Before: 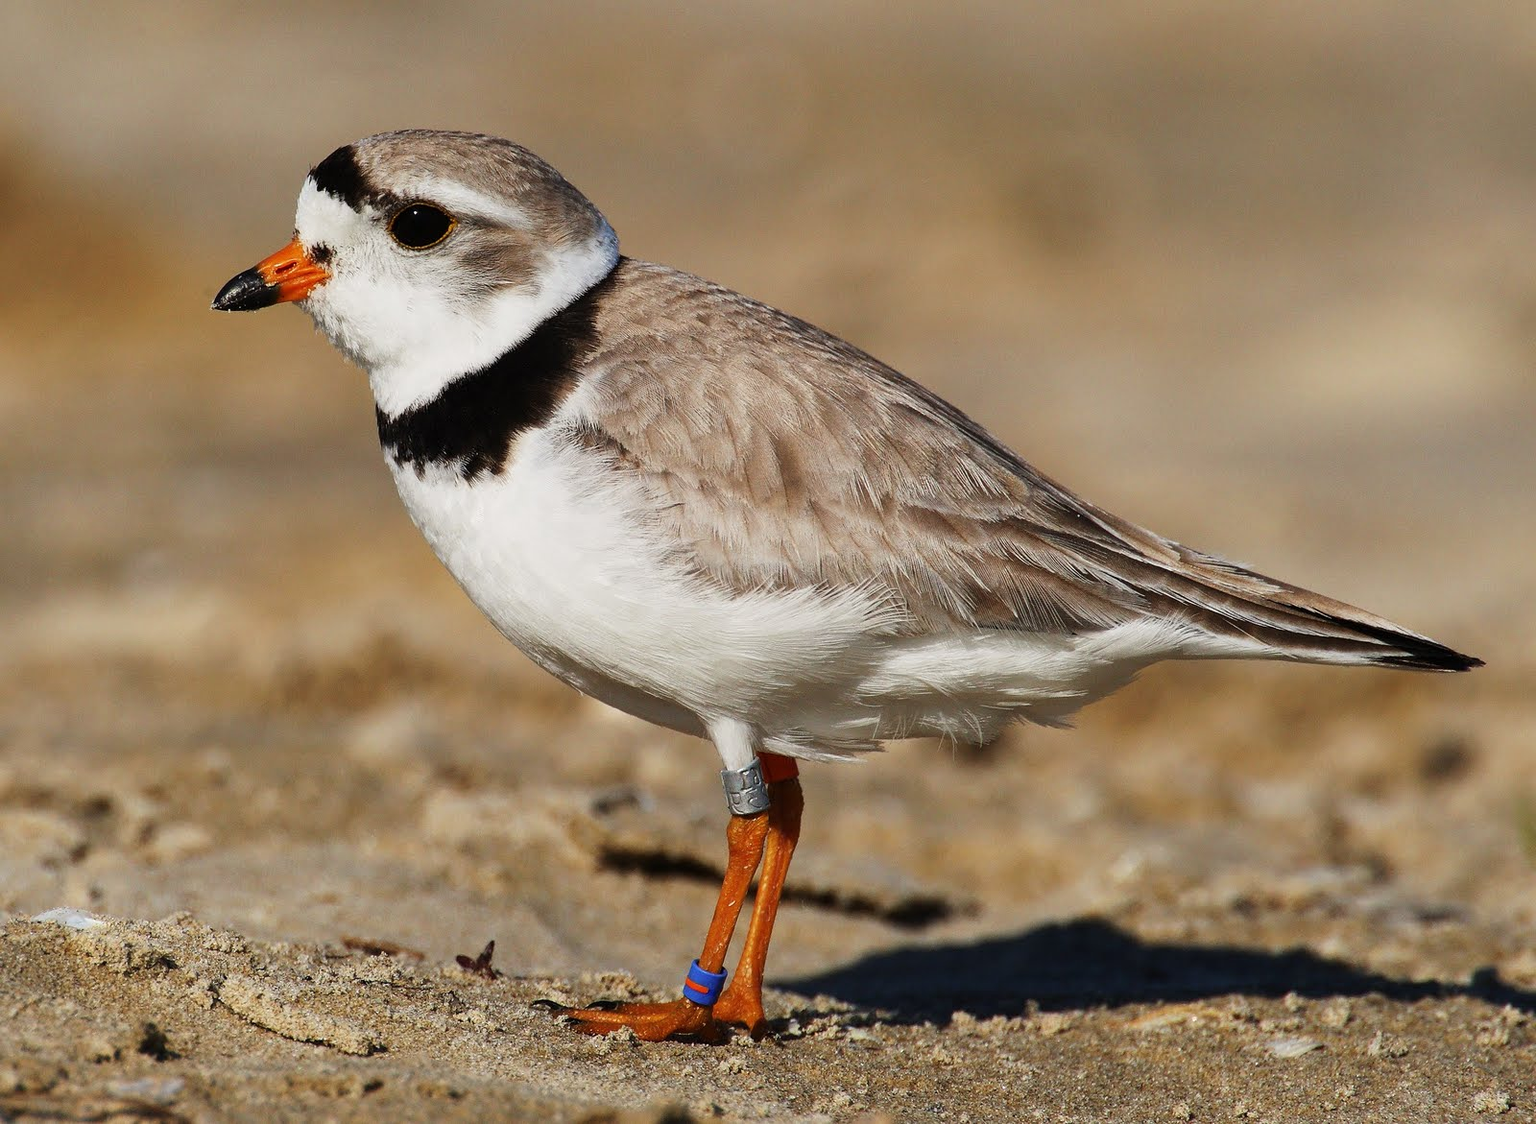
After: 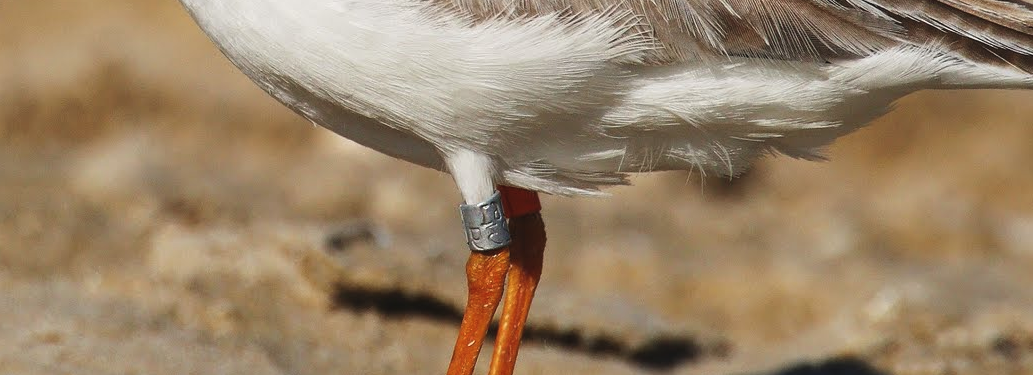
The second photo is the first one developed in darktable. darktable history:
exposure: black level correction -0.005, exposure 0.052 EV, compensate highlight preservation false
crop: left 18.222%, top 51.089%, right 17.204%, bottom 16.858%
